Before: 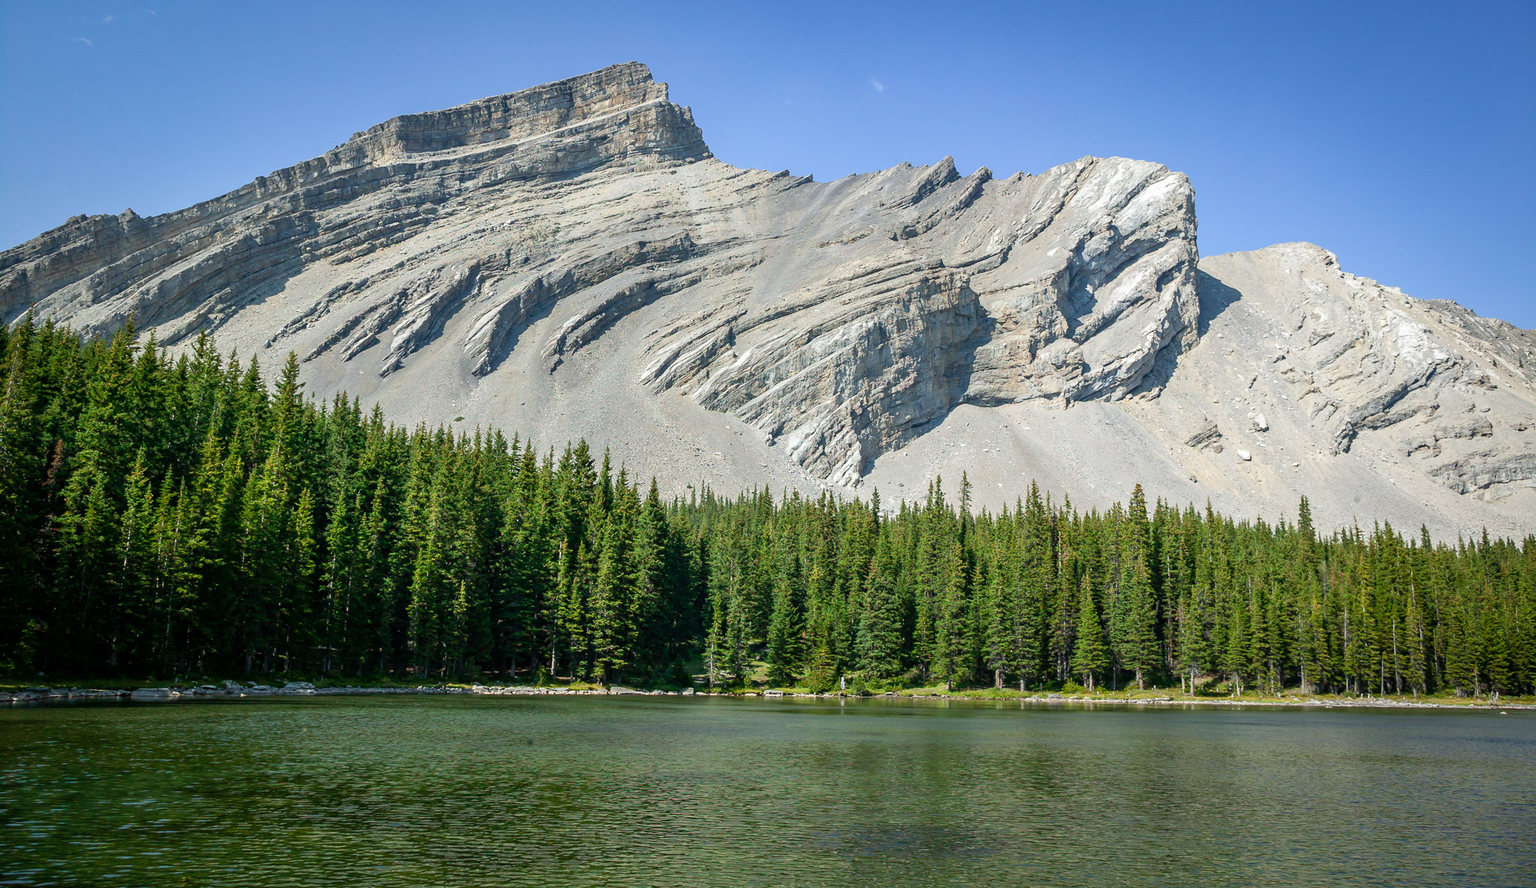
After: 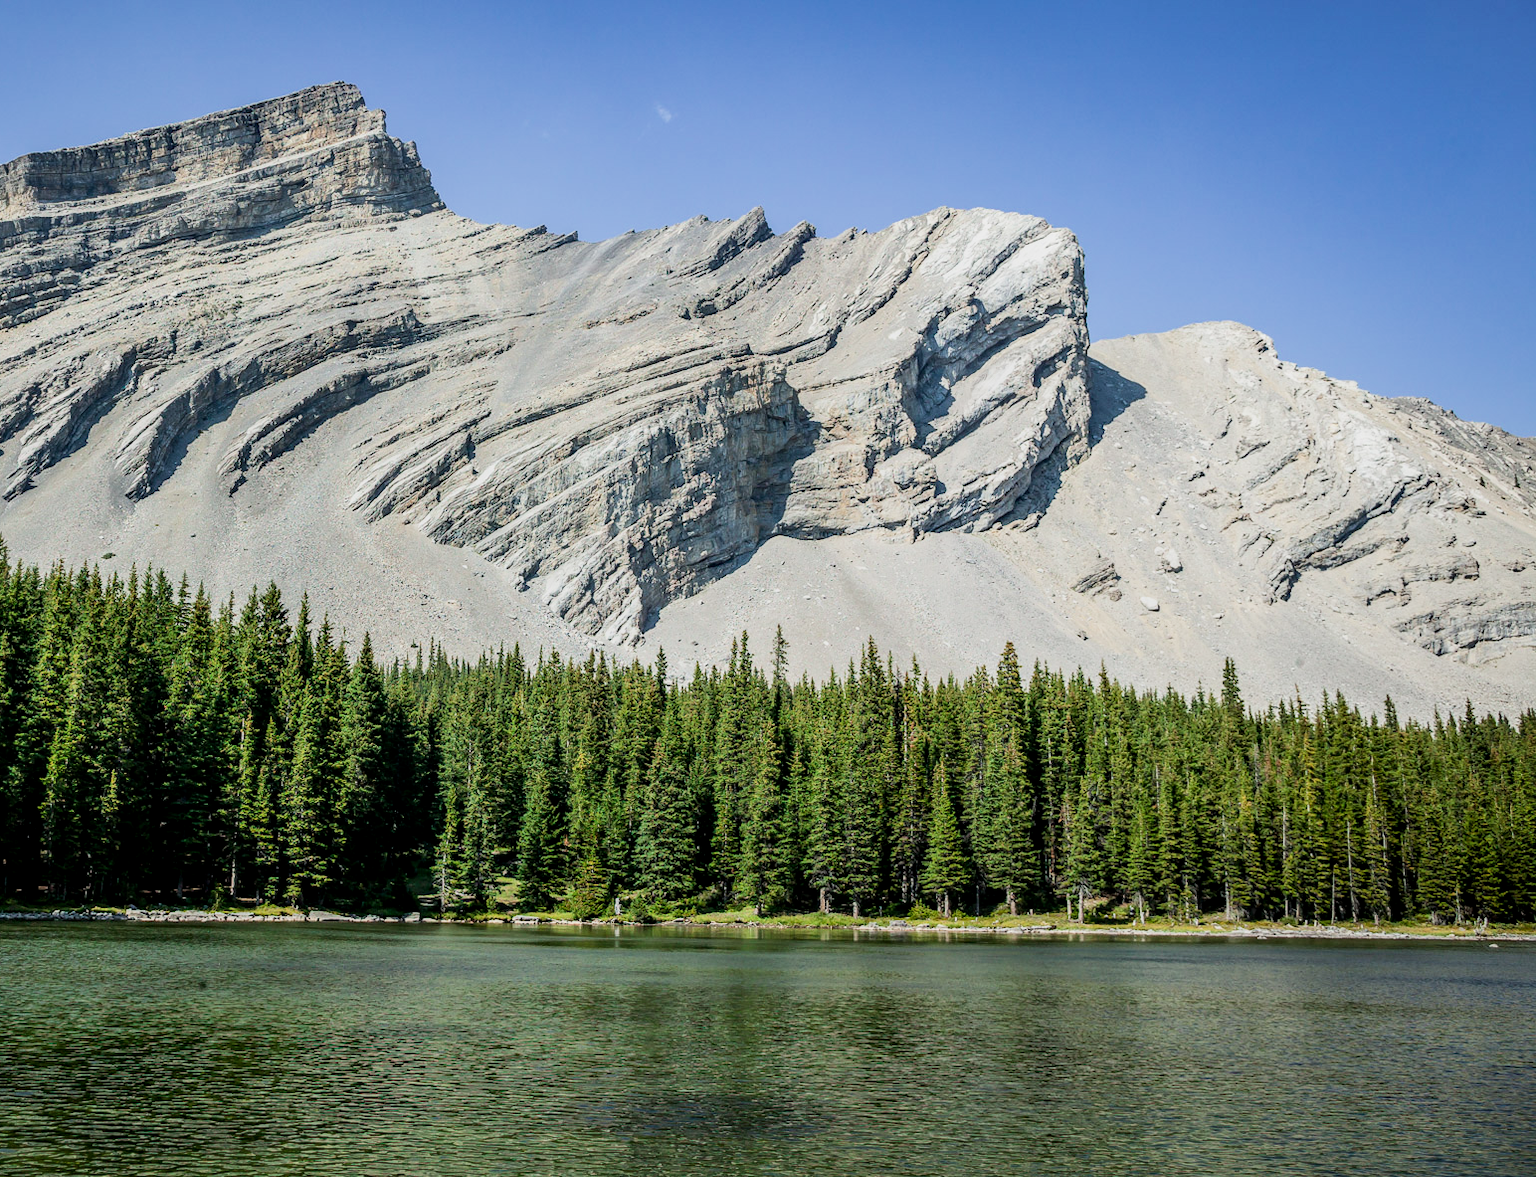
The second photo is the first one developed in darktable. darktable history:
crop and rotate: left 24.6%
tone equalizer: on, module defaults
filmic rgb: black relative exposure -7.5 EV, white relative exposure 5 EV, hardness 3.31, contrast 1.3, contrast in shadows safe
local contrast: on, module defaults
color calibration: illuminant same as pipeline (D50), x 0.346, y 0.359, temperature 5002.42 K
